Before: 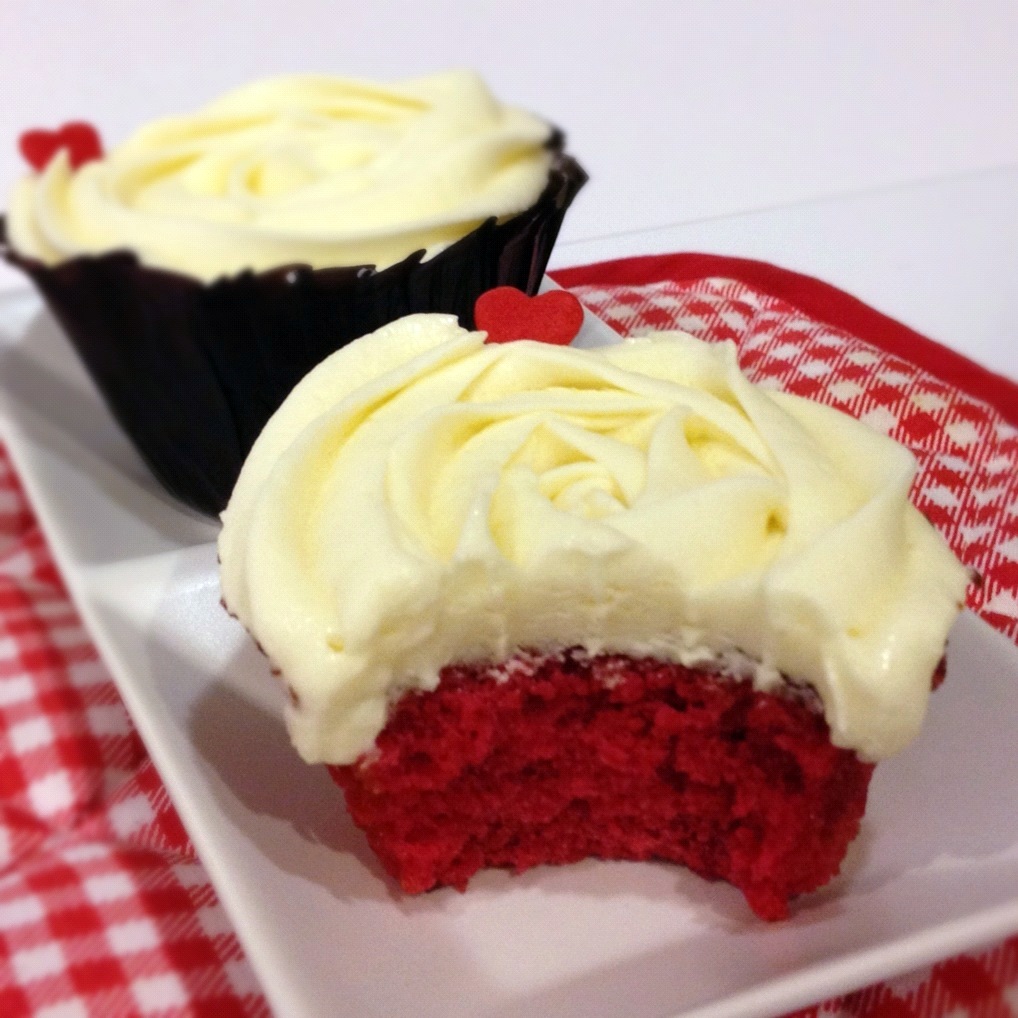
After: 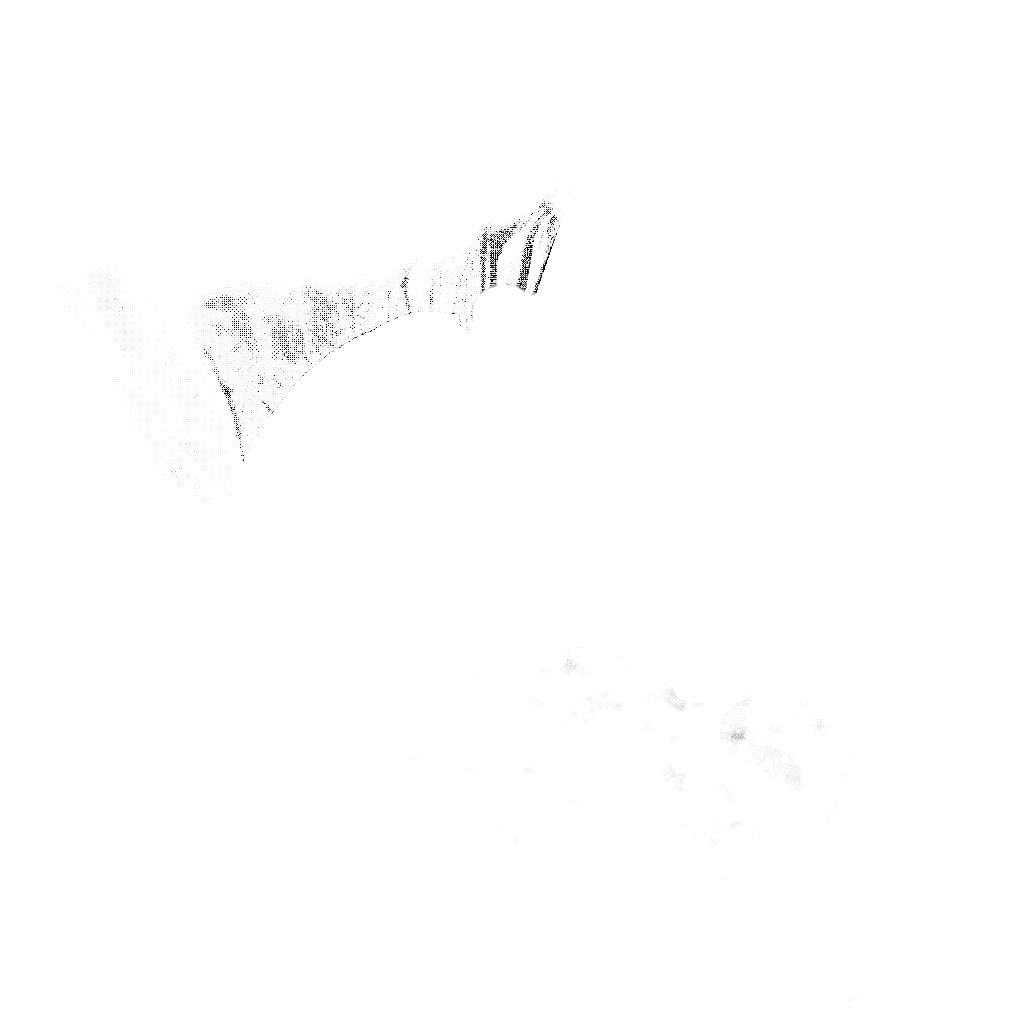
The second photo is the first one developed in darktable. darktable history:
color contrast: green-magenta contrast 0.8, blue-yellow contrast 1.1, unbound 0
color balance rgb: perceptual saturation grading › global saturation 25%, perceptual brilliance grading › mid-tones 10%, perceptual brilliance grading › shadows 15%, global vibrance 20%
exposure: exposure 8 EV, compensate highlight preservation false
contrast brightness saturation: contrast 0.5, saturation -0.1
base curve: curves: ch0 [(0, 0) (0.028, 0.03) (0.121, 0.232) (0.46, 0.748) (0.859, 0.968) (1, 1)], preserve colors none
monochrome: on, module defaults
sharpen: on, module defaults
